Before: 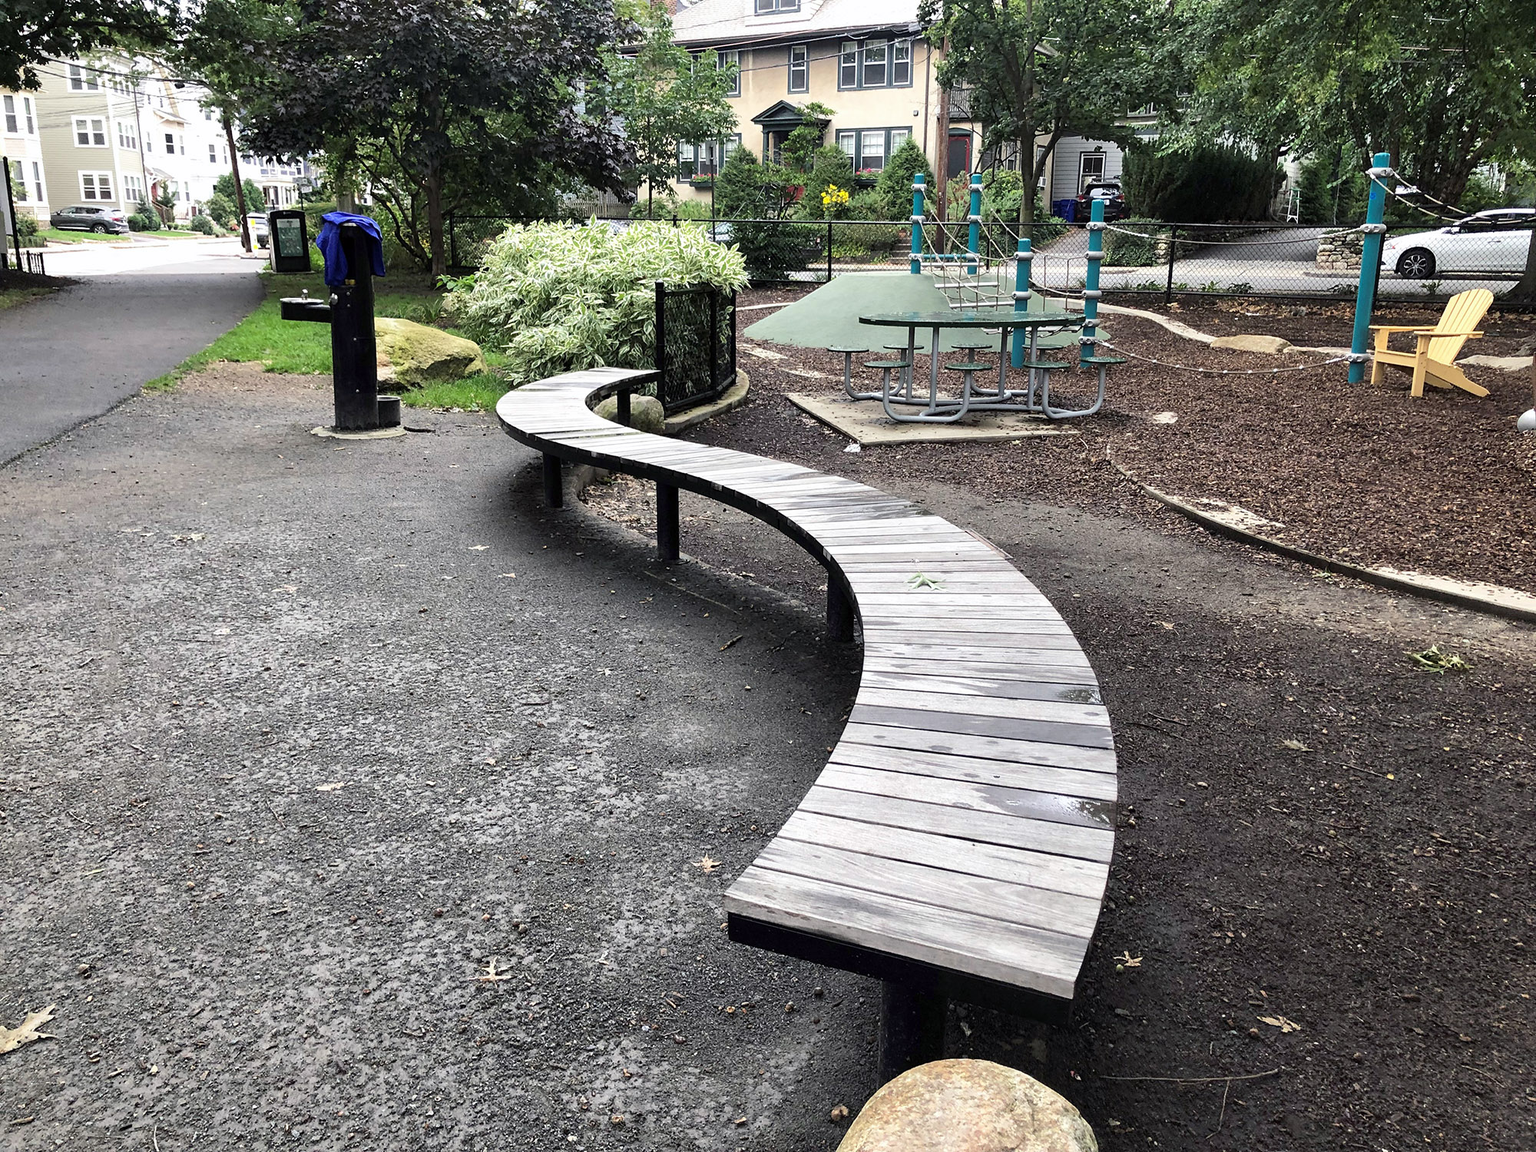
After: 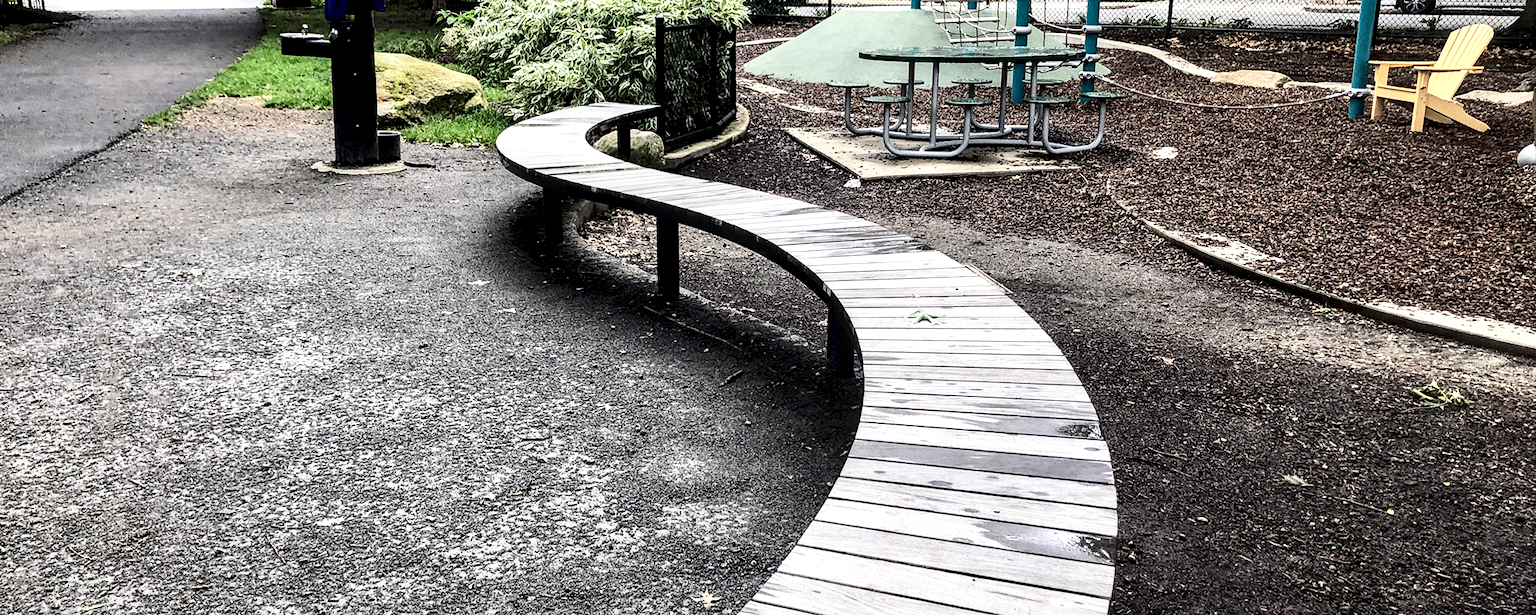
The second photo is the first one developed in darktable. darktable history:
contrast brightness saturation: contrast 0.28
local contrast: highlights 60%, shadows 60%, detail 160%
crop and rotate: top 23.043%, bottom 23.437%
